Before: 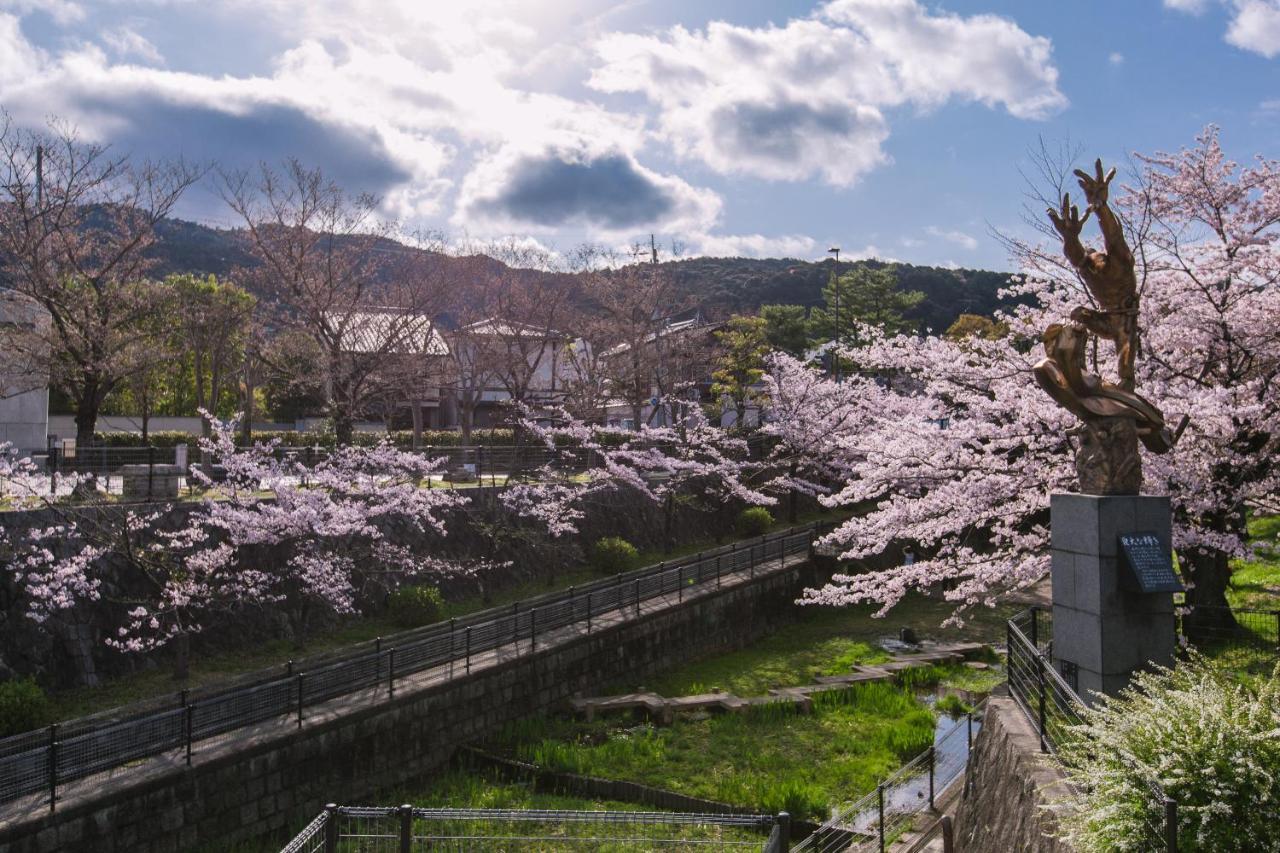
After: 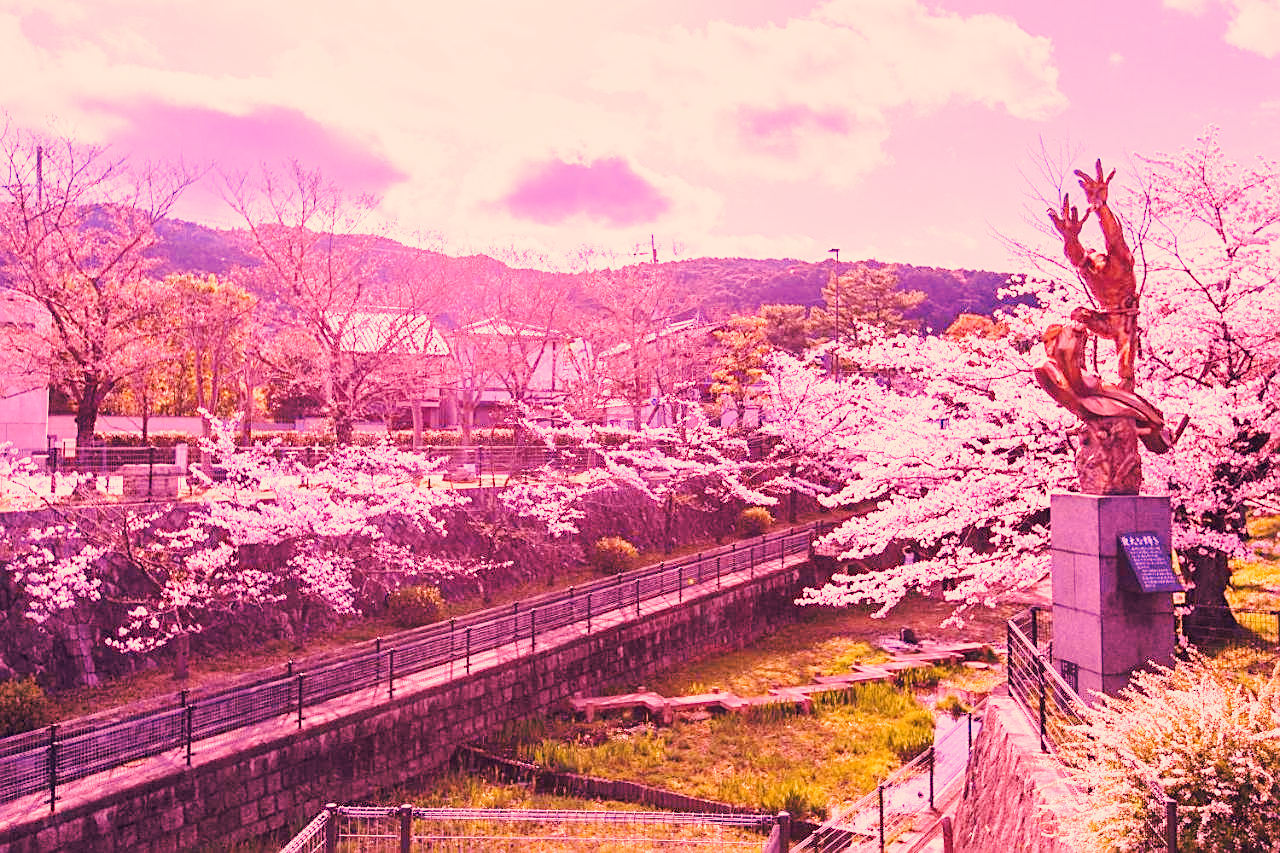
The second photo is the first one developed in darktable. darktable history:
base curve: curves: ch0 [(0, 0) (0.036, 0.037) (0.121, 0.228) (0.46, 0.76) (0.859, 0.983) (1, 1)], preserve colors none
color correction: highlights a* 19.59, highlights b* 27.49, shadows a* 3.46, shadows b* -17.28, saturation 0.73
tone curve: curves: ch0 [(0, 0) (0.004, 0.008) (0.077, 0.156) (0.169, 0.29) (0.774, 0.774) (0.988, 0.926)], color space Lab, linked channels, preserve colors none
levels: levels [0, 0.492, 0.984]
local contrast: mode bilateral grid, contrast 20, coarseness 50, detail 120%, midtone range 0.2
white balance: red 2.025, blue 1.542
sharpen: on, module defaults
